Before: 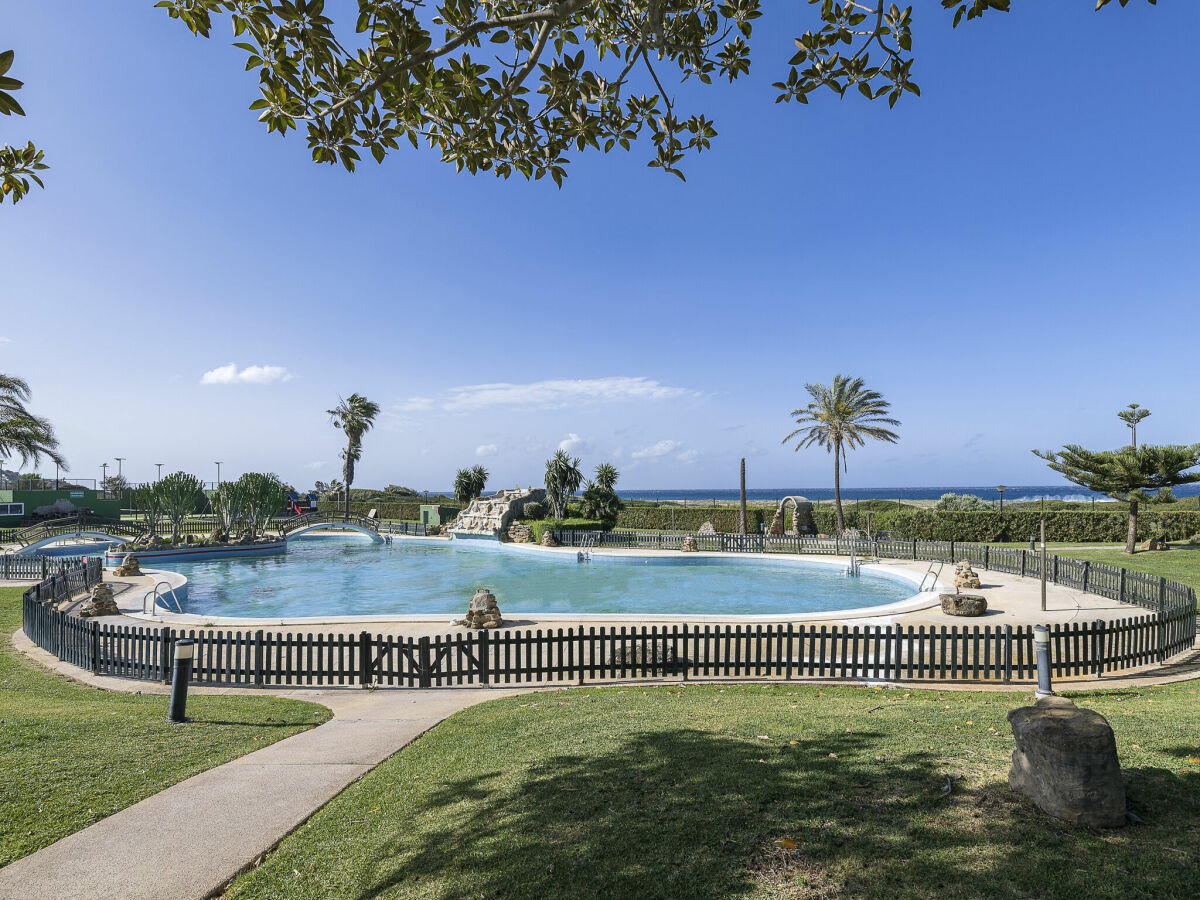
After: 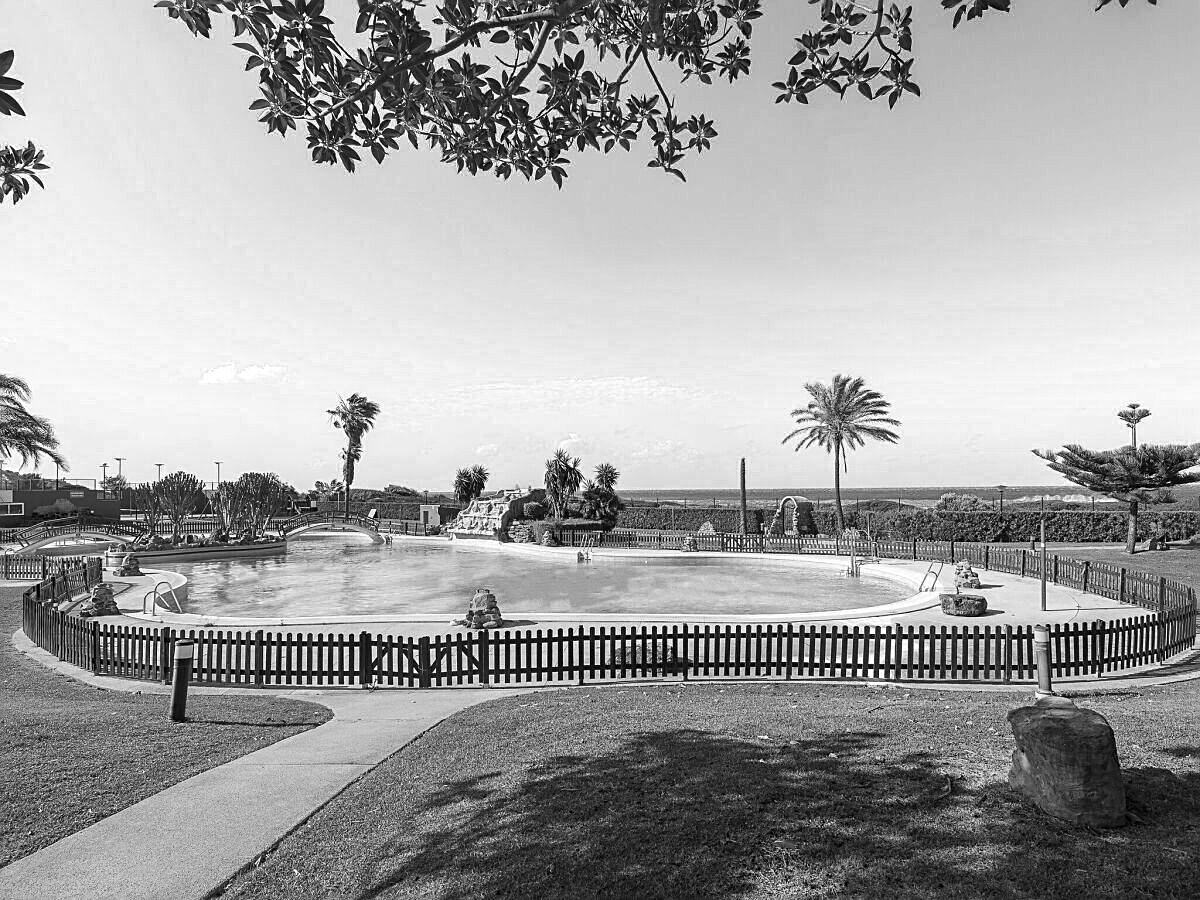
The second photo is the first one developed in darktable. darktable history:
sharpen: on, module defaults
monochrome: on, module defaults
color zones: curves: ch0 [(0, 0.613) (0.01, 0.613) (0.245, 0.448) (0.498, 0.529) (0.642, 0.665) (0.879, 0.777) (0.99, 0.613)]; ch1 [(0, 0.035) (0.121, 0.189) (0.259, 0.197) (0.415, 0.061) (0.589, 0.022) (0.732, 0.022) (0.857, 0.026) (0.991, 0.053)]
